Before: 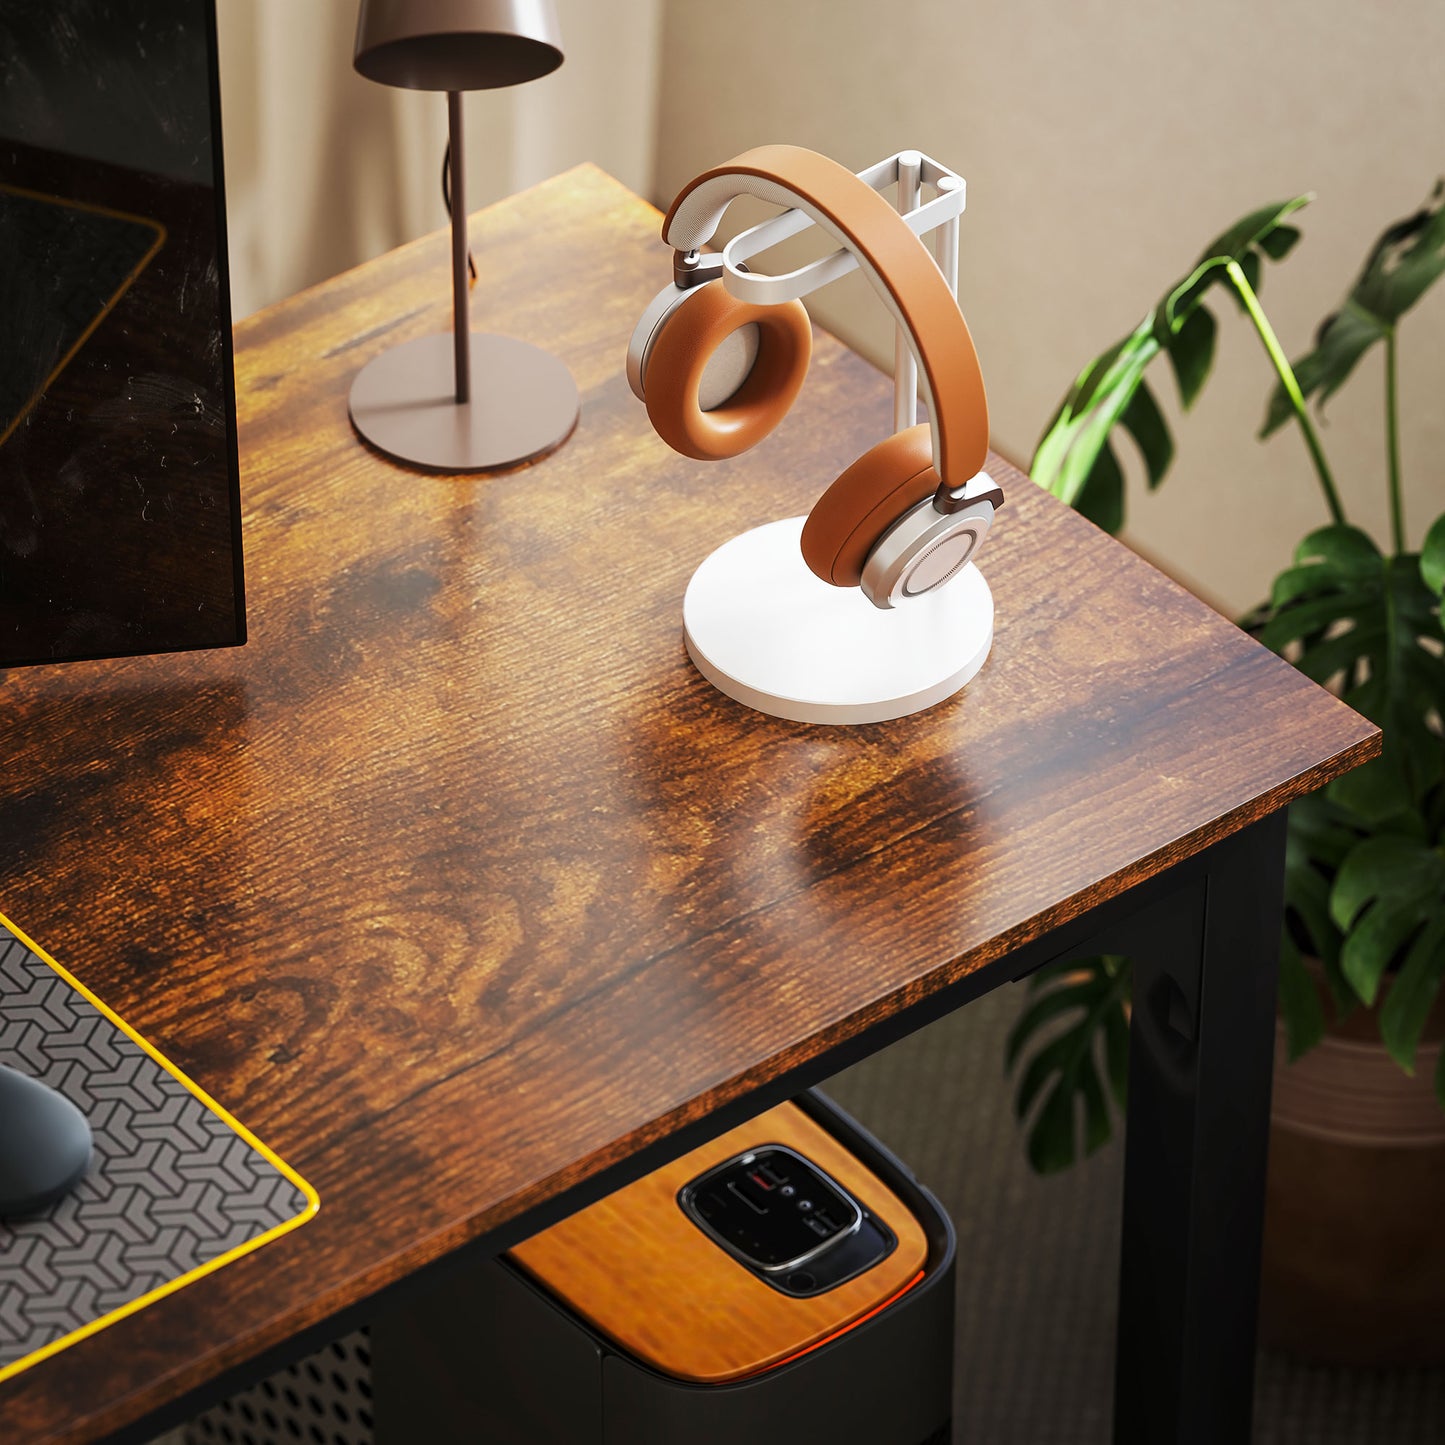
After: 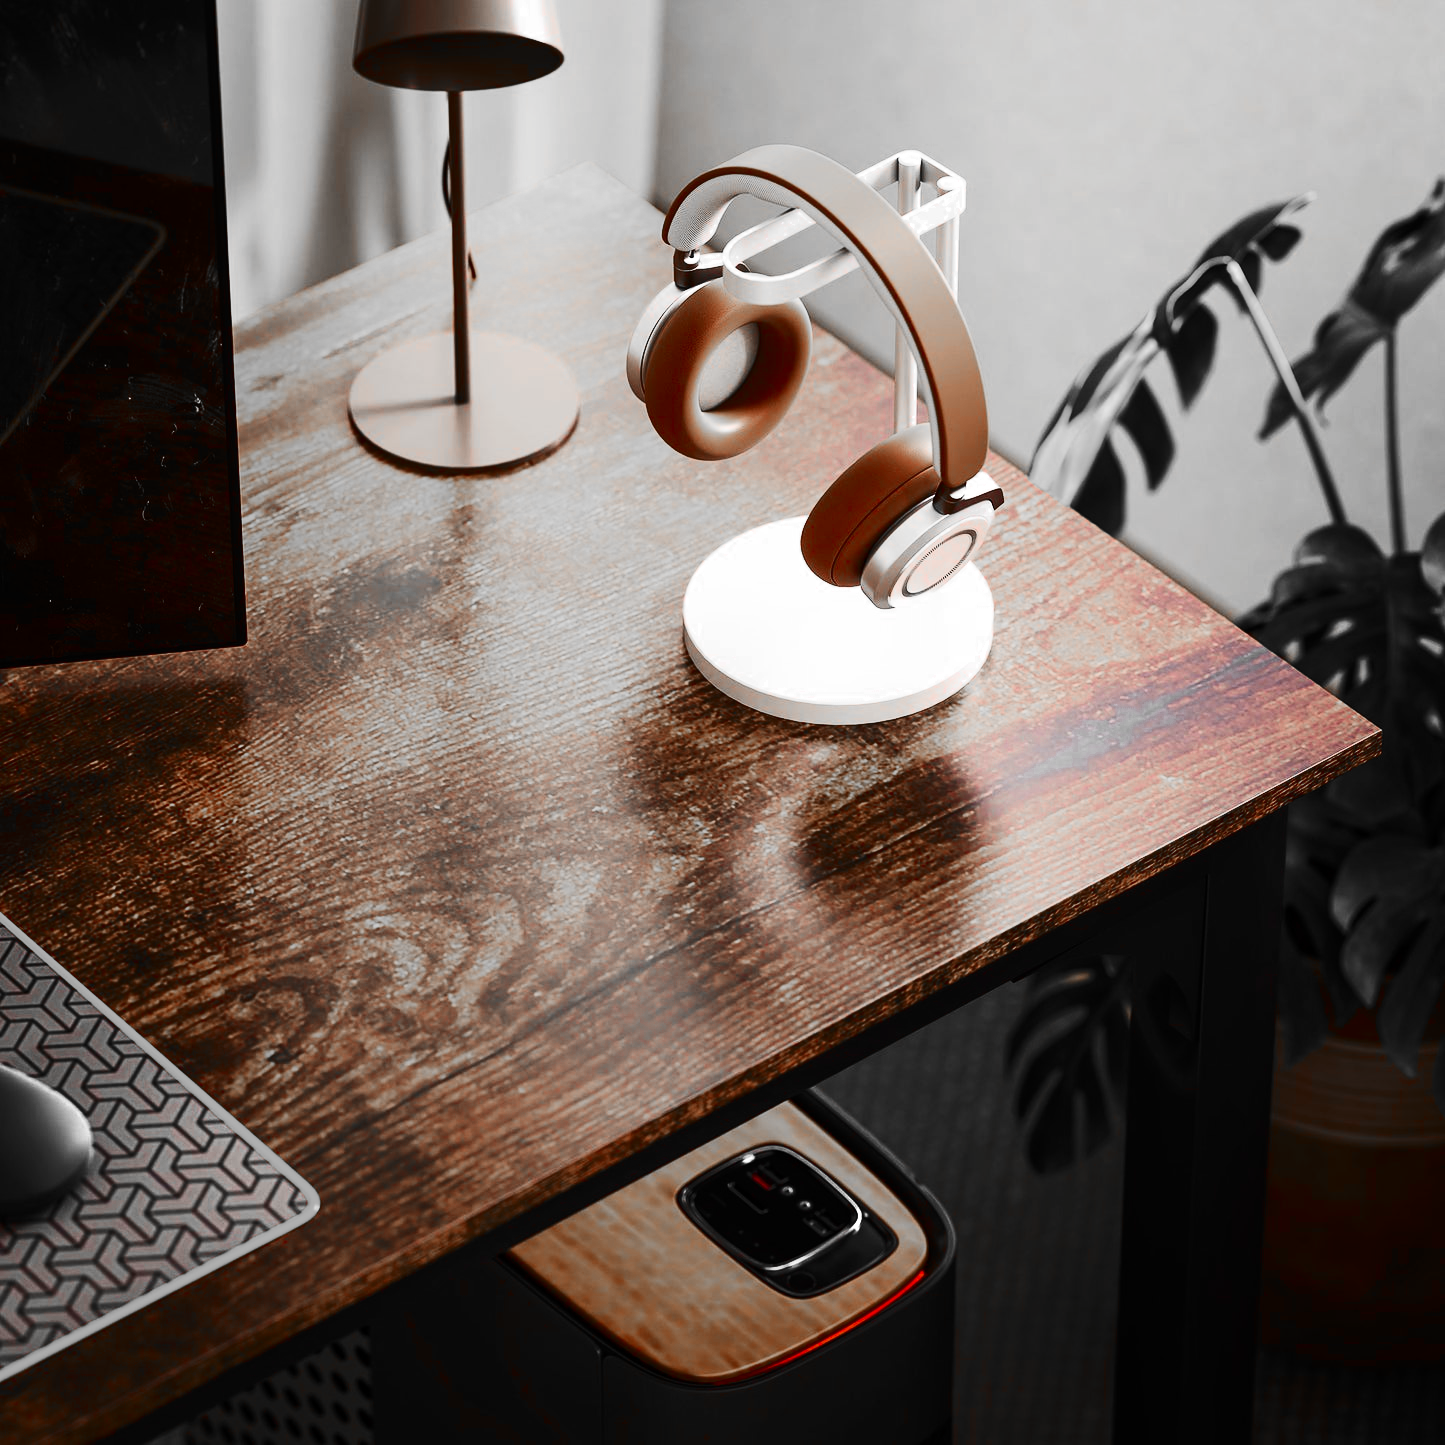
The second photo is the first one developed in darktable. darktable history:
contrast brightness saturation: contrast 0.404, brightness 0.05, saturation 0.254
color zones: curves: ch0 [(0, 0.352) (0.143, 0.407) (0.286, 0.386) (0.429, 0.431) (0.571, 0.829) (0.714, 0.853) (0.857, 0.833) (1, 0.352)]; ch1 [(0, 0.604) (0.072, 0.726) (0.096, 0.608) (0.205, 0.007) (0.571, -0.006) (0.839, -0.013) (0.857, -0.012) (1, 0.604)]
